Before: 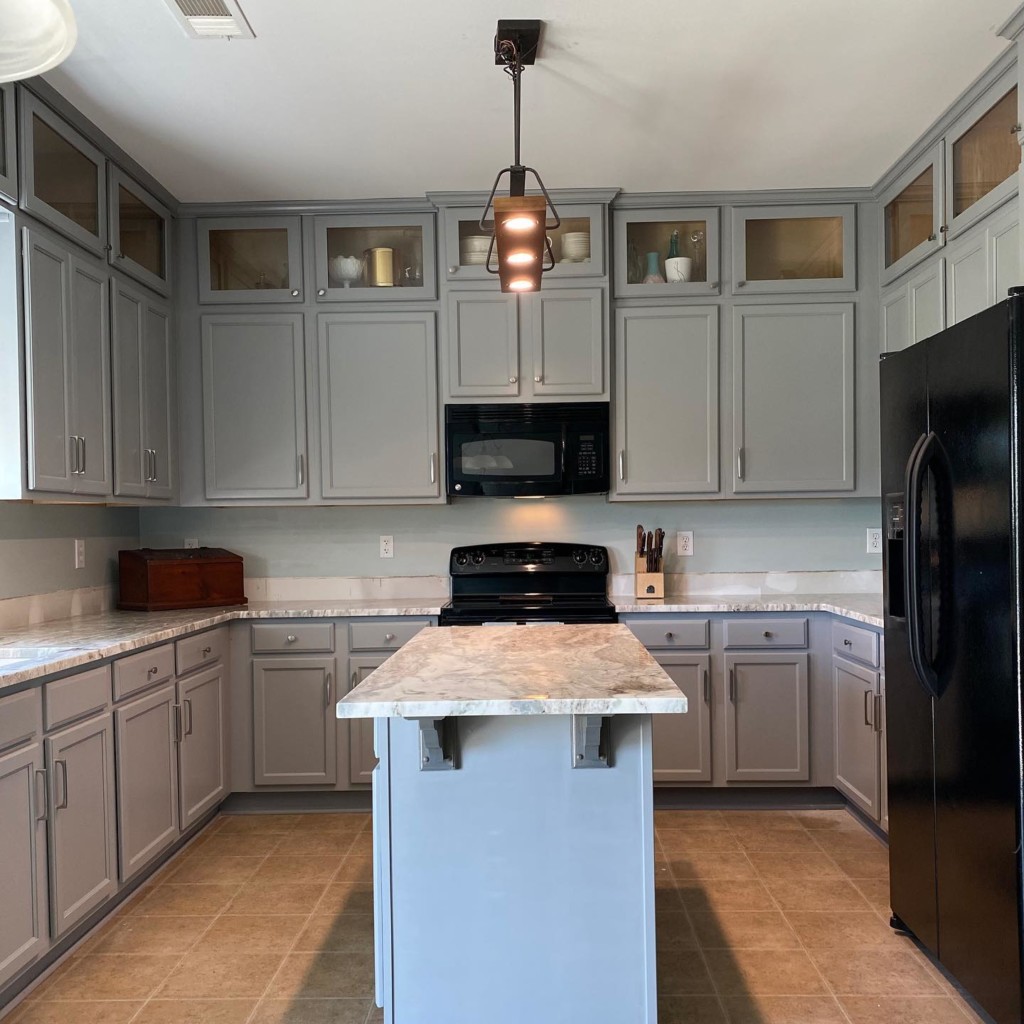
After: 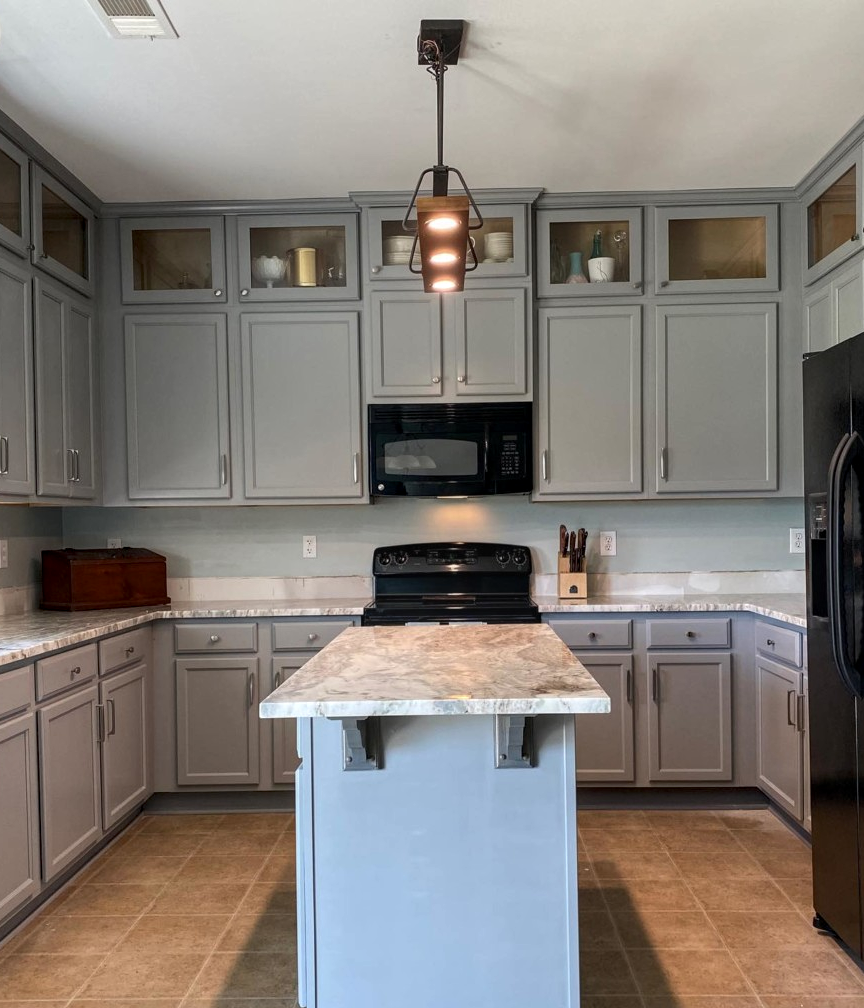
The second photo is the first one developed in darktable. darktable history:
crop: left 7.598%, right 7.873%
local contrast: on, module defaults
